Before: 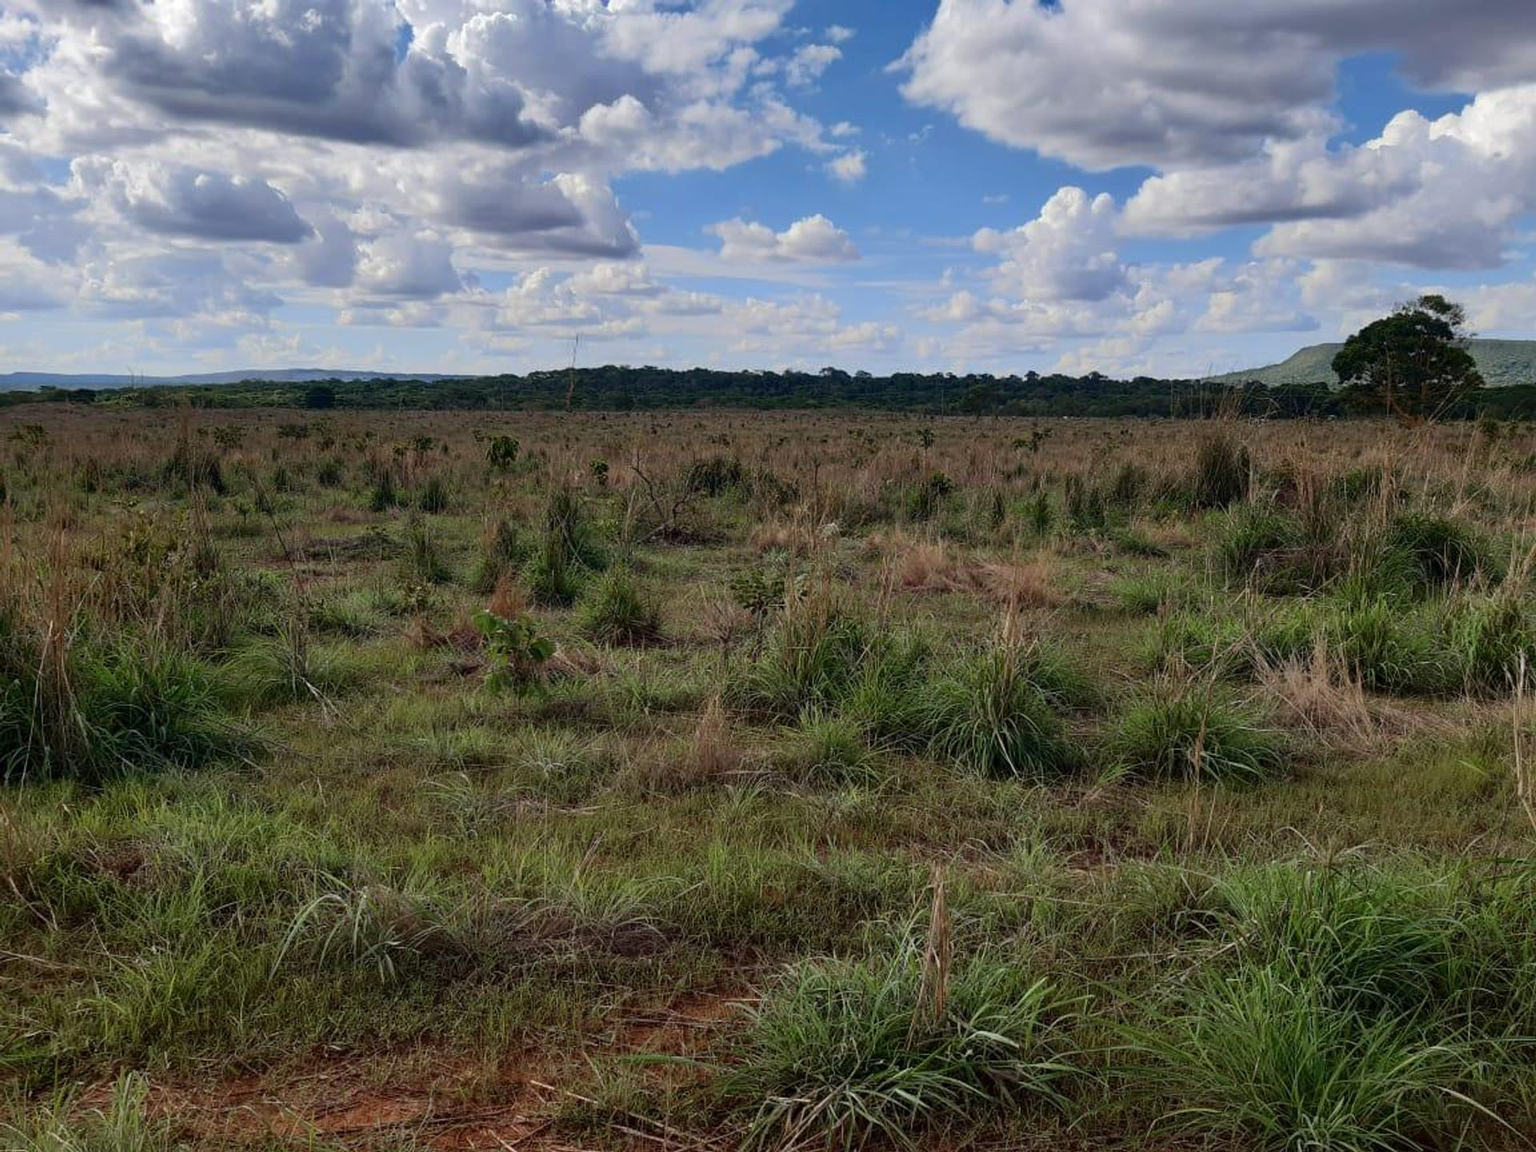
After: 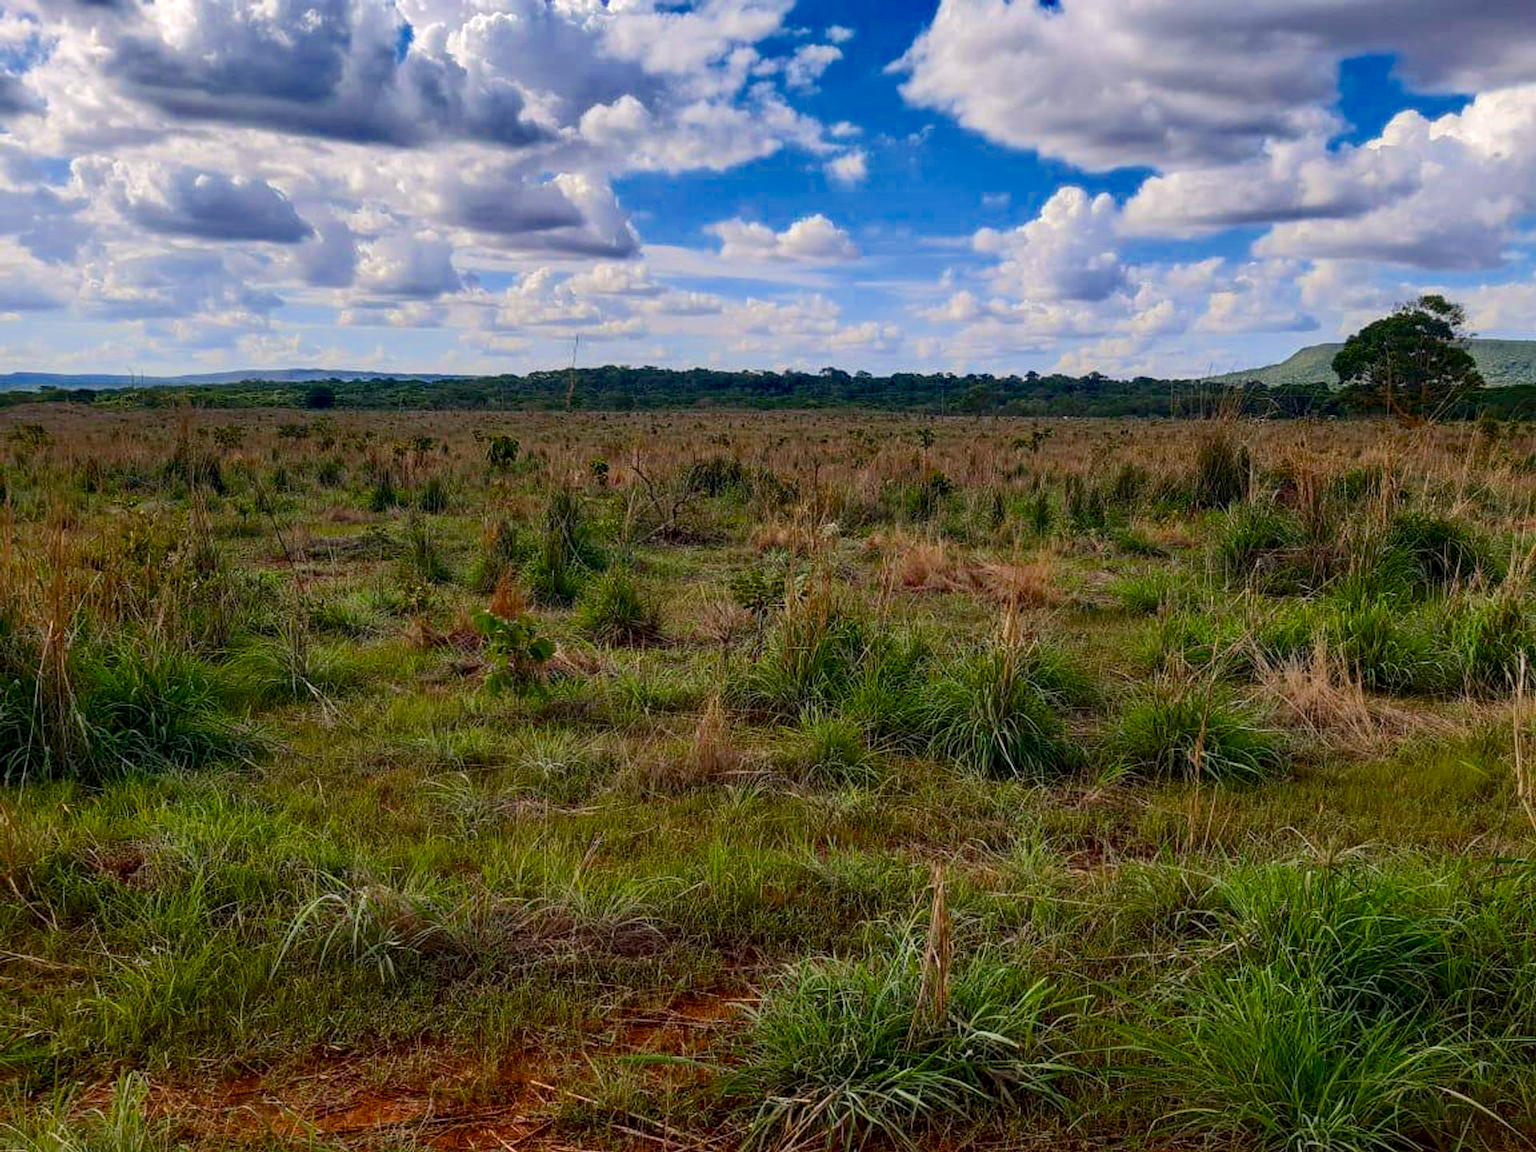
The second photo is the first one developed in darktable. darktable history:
color balance rgb: power › hue 75.16°, highlights gain › luminance 6.885%, highlights gain › chroma 0.962%, highlights gain › hue 47.85°, perceptual saturation grading › global saturation 29.656%, perceptual brilliance grading › highlights 9.24%, perceptual brilliance grading › mid-tones 5.694%, global vibrance -8.129%, contrast -13.518%, saturation formula JzAzBz (2021)
local contrast: on, module defaults
color correction: highlights b* 0.054, saturation 1.15
